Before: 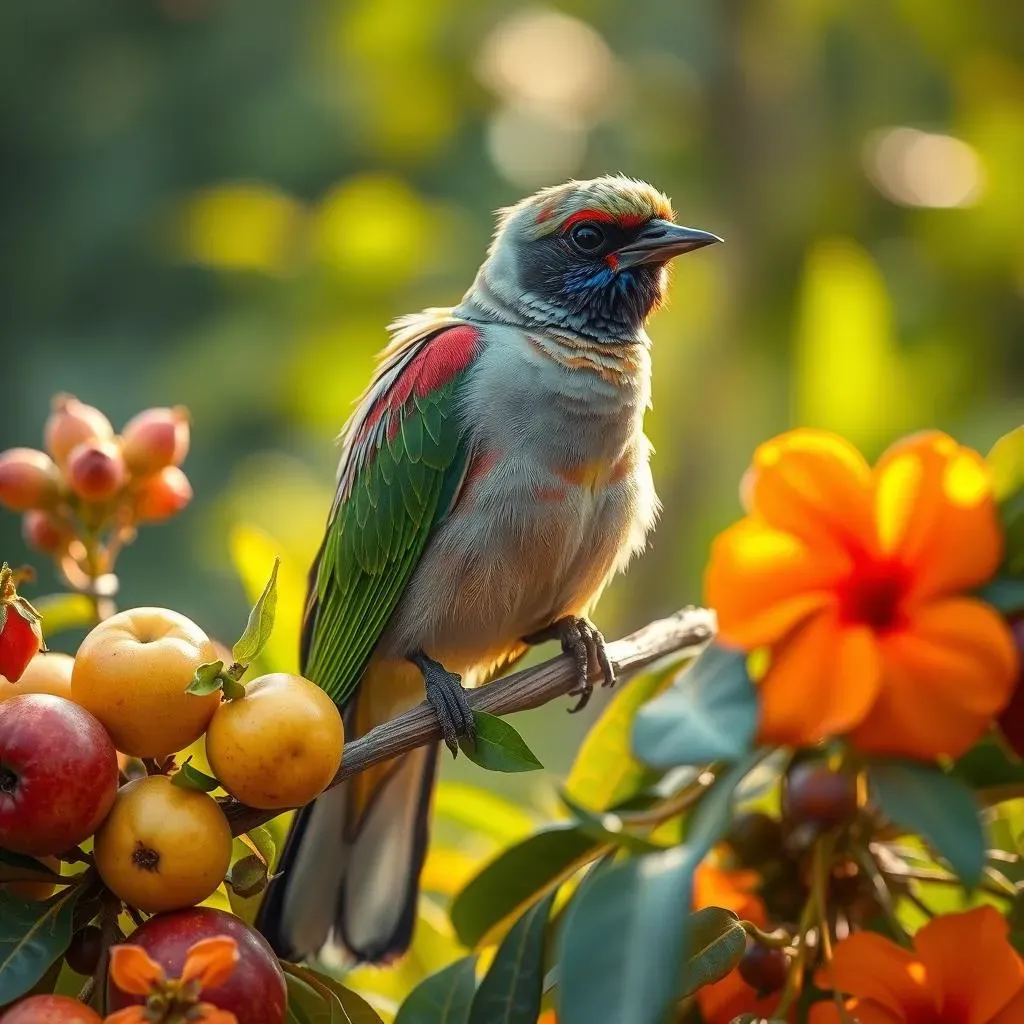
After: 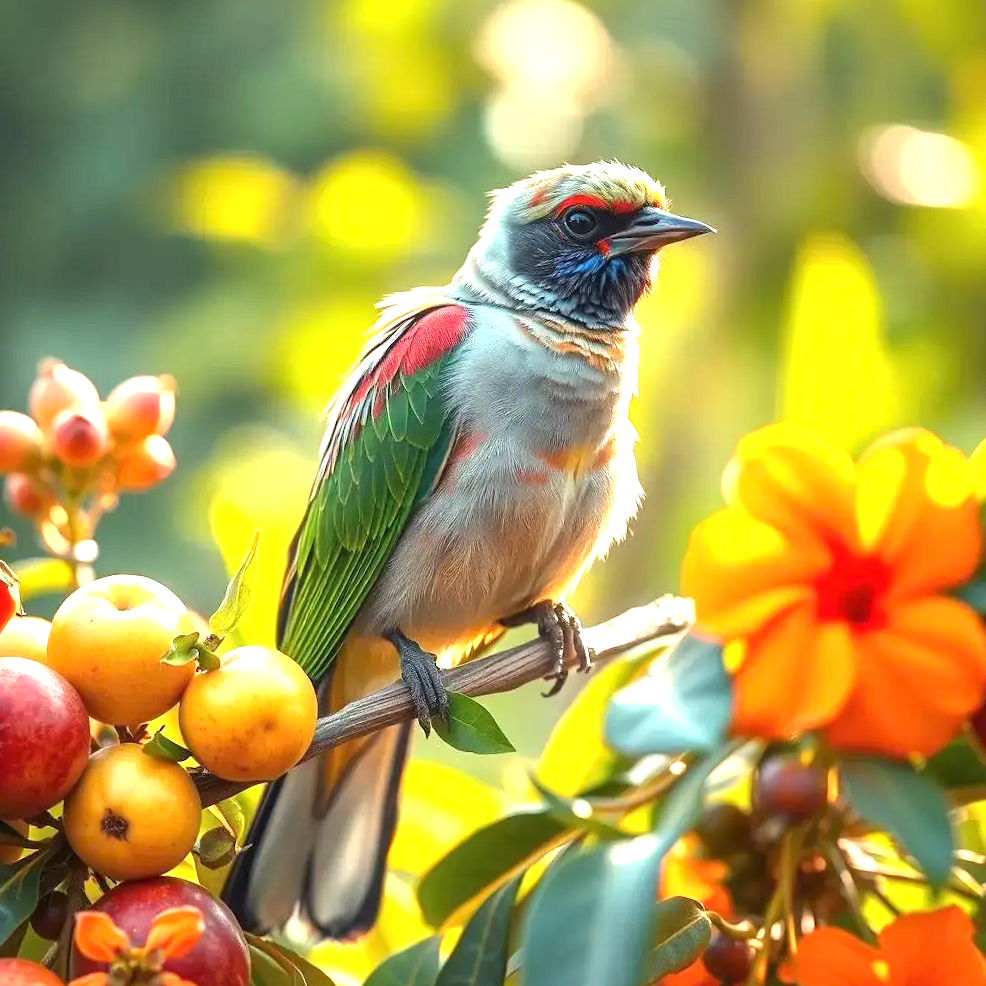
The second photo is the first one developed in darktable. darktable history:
crop and rotate: angle -2.23°
tone equalizer: edges refinement/feathering 500, mask exposure compensation -1.57 EV, preserve details no
exposure: black level correction 0, exposure 1.326 EV, compensate highlight preservation false
